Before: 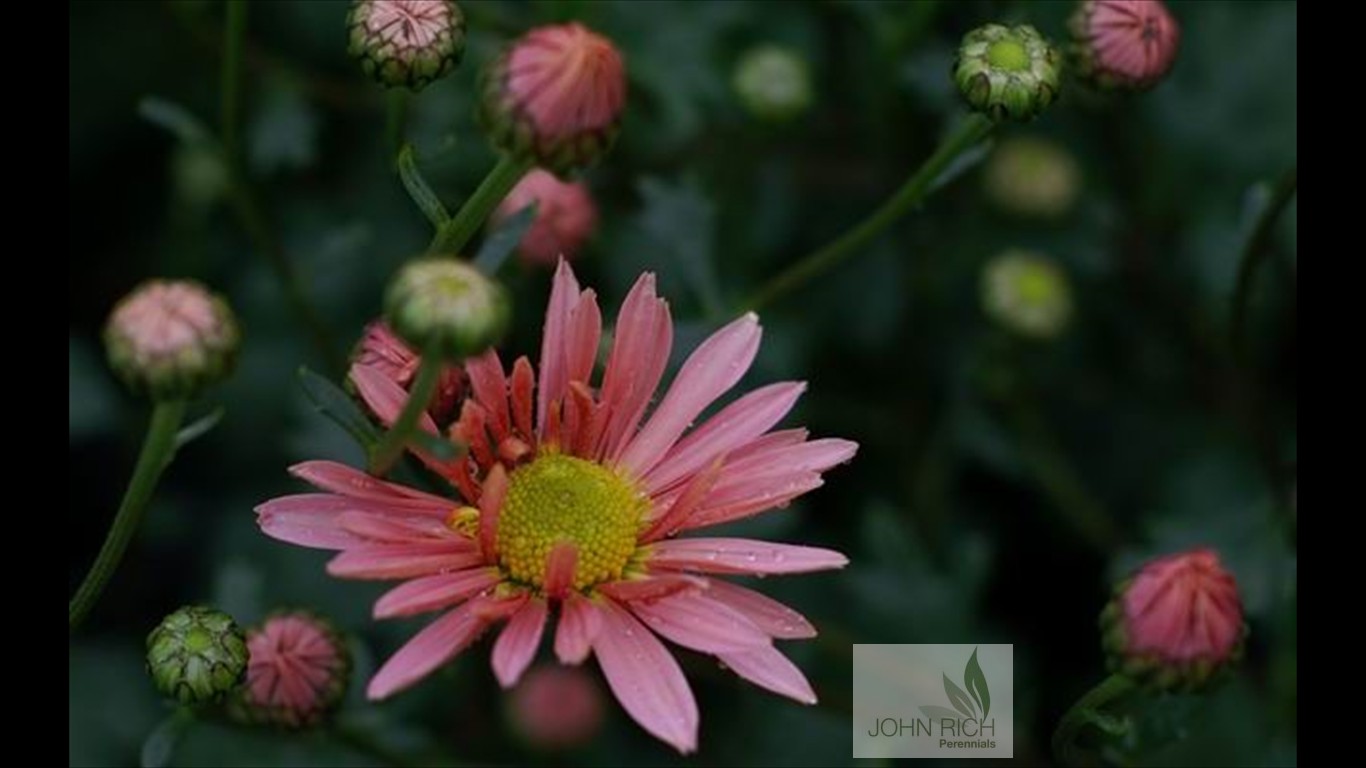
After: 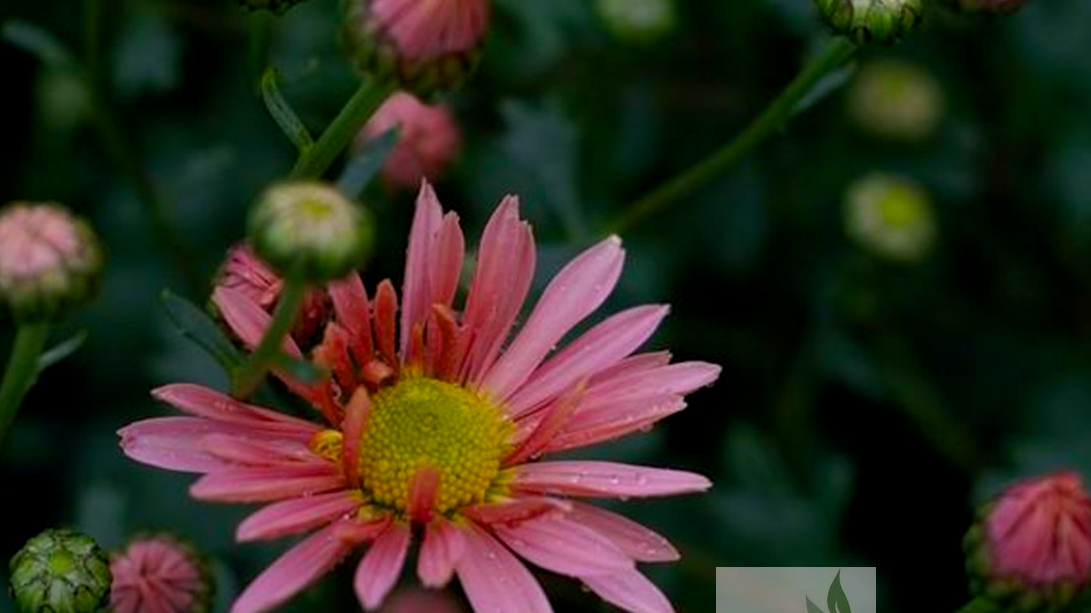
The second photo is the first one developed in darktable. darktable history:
color balance rgb: shadows lift › chroma 2%, shadows lift › hue 217.2°, power › chroma 0.25%, power › hue 60°, highlights gain › chroma 1.5%, highlights gain › hue 309.6°, global offset › luminance -0.25%, perceptual saturation grading › global saturation 15%, global vibrance 15%
crop and rotate: left 10.071%, top 10.071%, right 10.02%, bottom 10.02%
